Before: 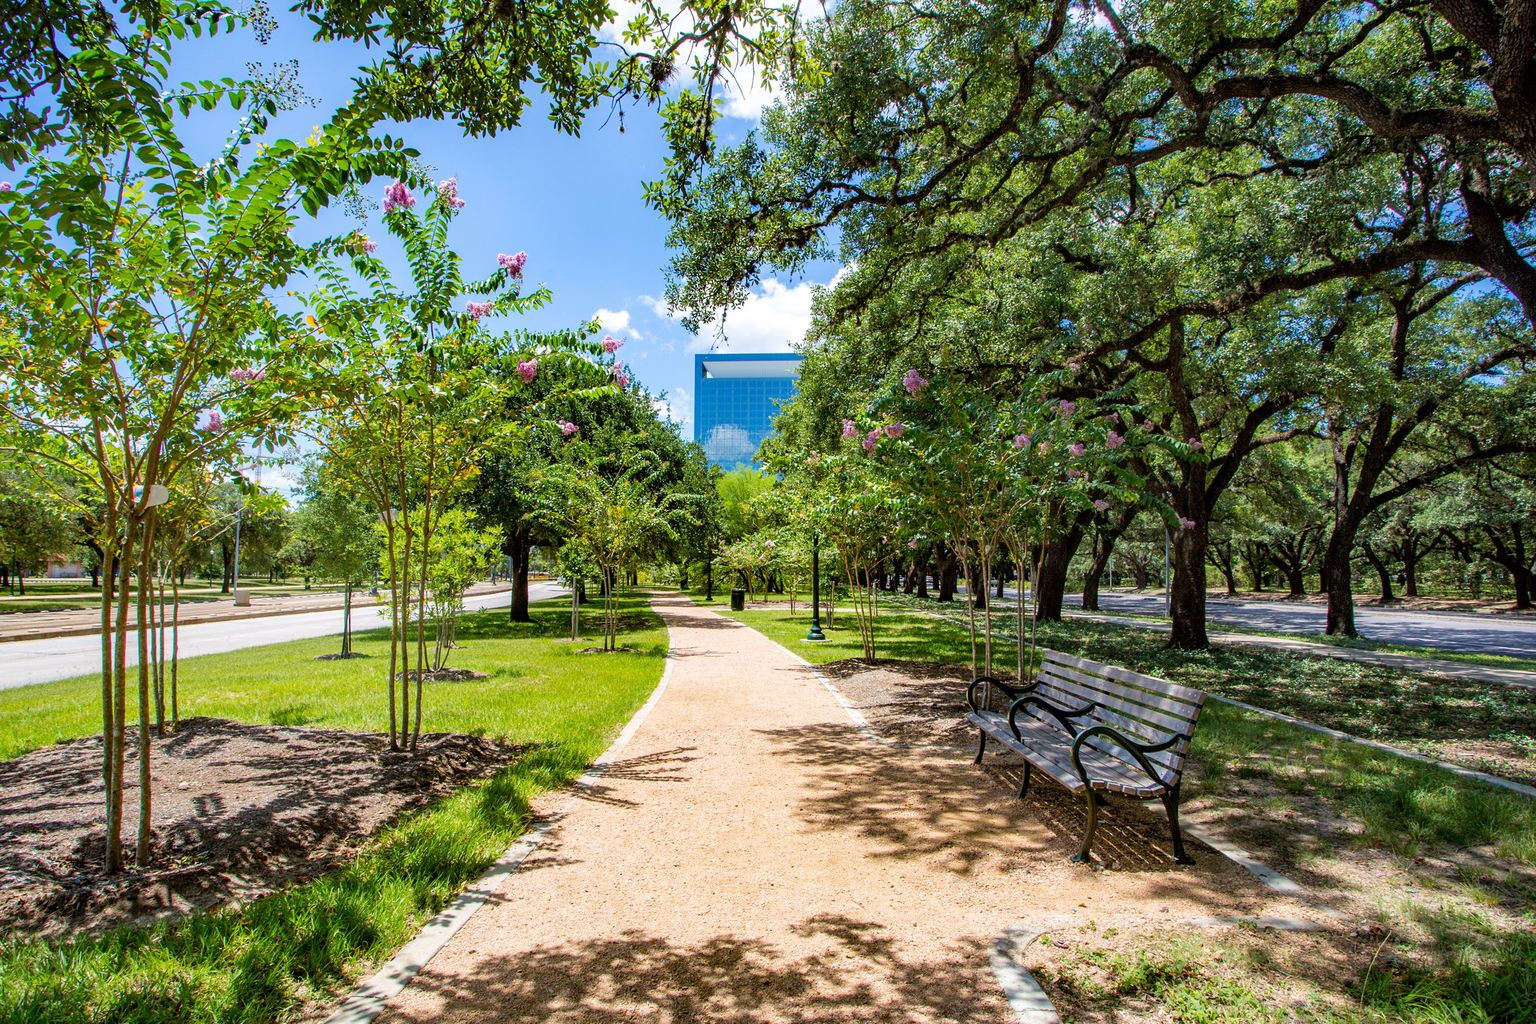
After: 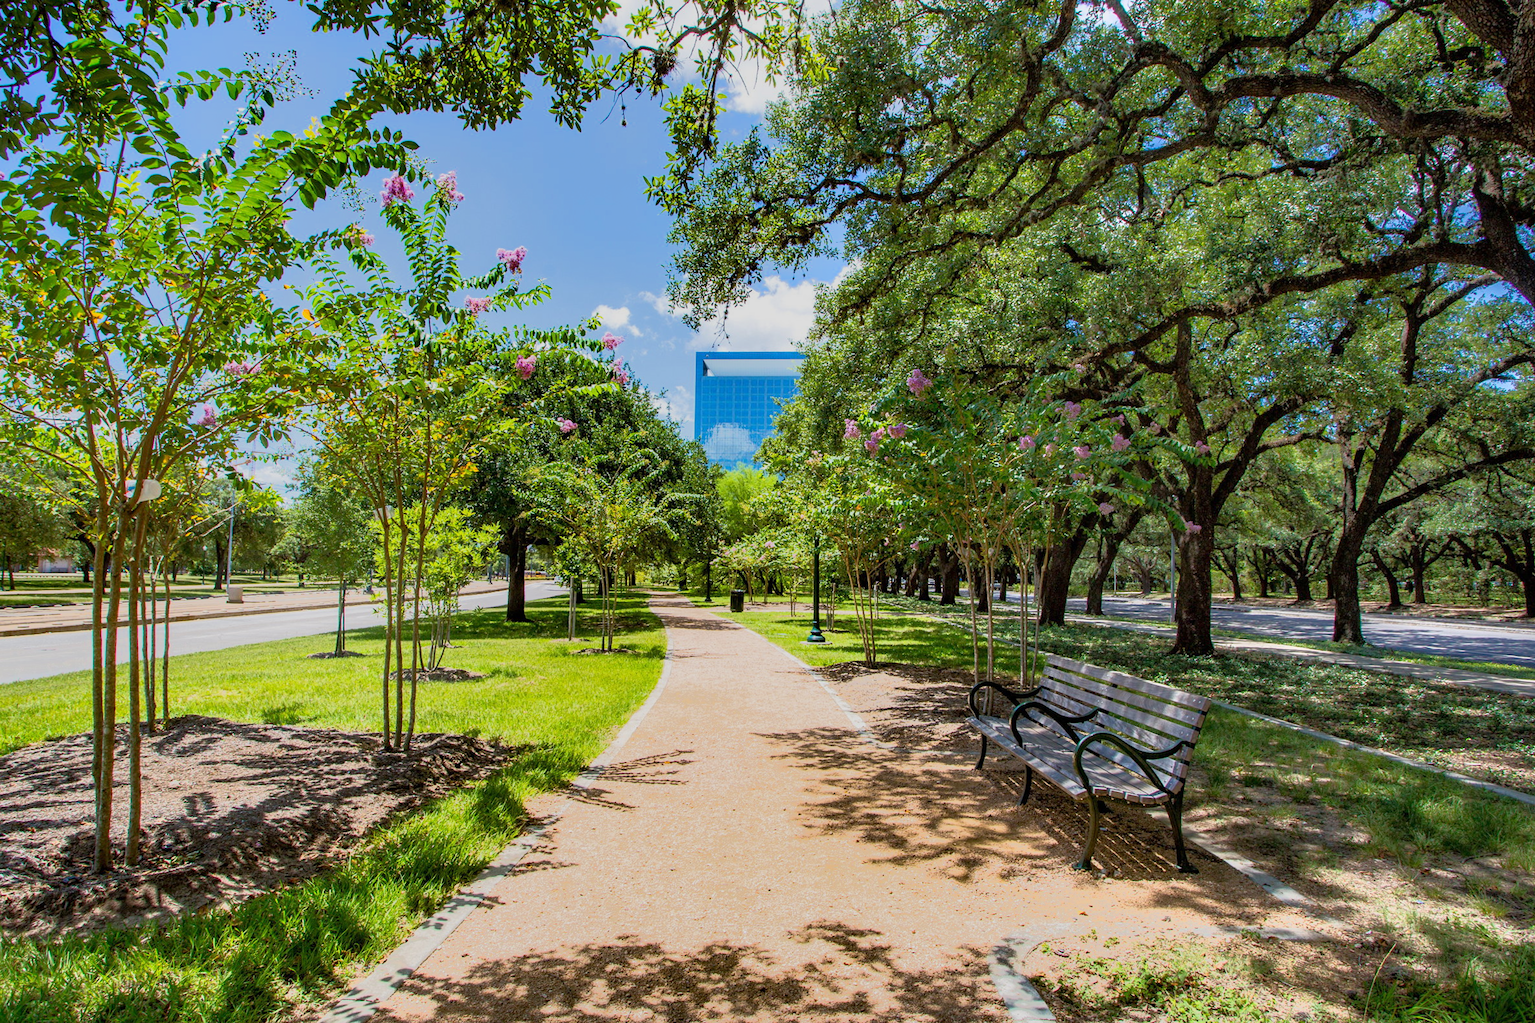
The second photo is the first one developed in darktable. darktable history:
tone equalizer: -7 EV -0.63 EV, -6 EV 1 EV, -5 EV -0.45 EV, -4 EV 0.43 EV, -3 EV 0.41 EV, -2 EV 0.15 EV, -1 EV -0.15 EV, +0 EV -0.39 EV, smoothing diameter 25%, edges refinement/feathering 10, preserve details guided filter
crop and rotate: angle -0.5°
